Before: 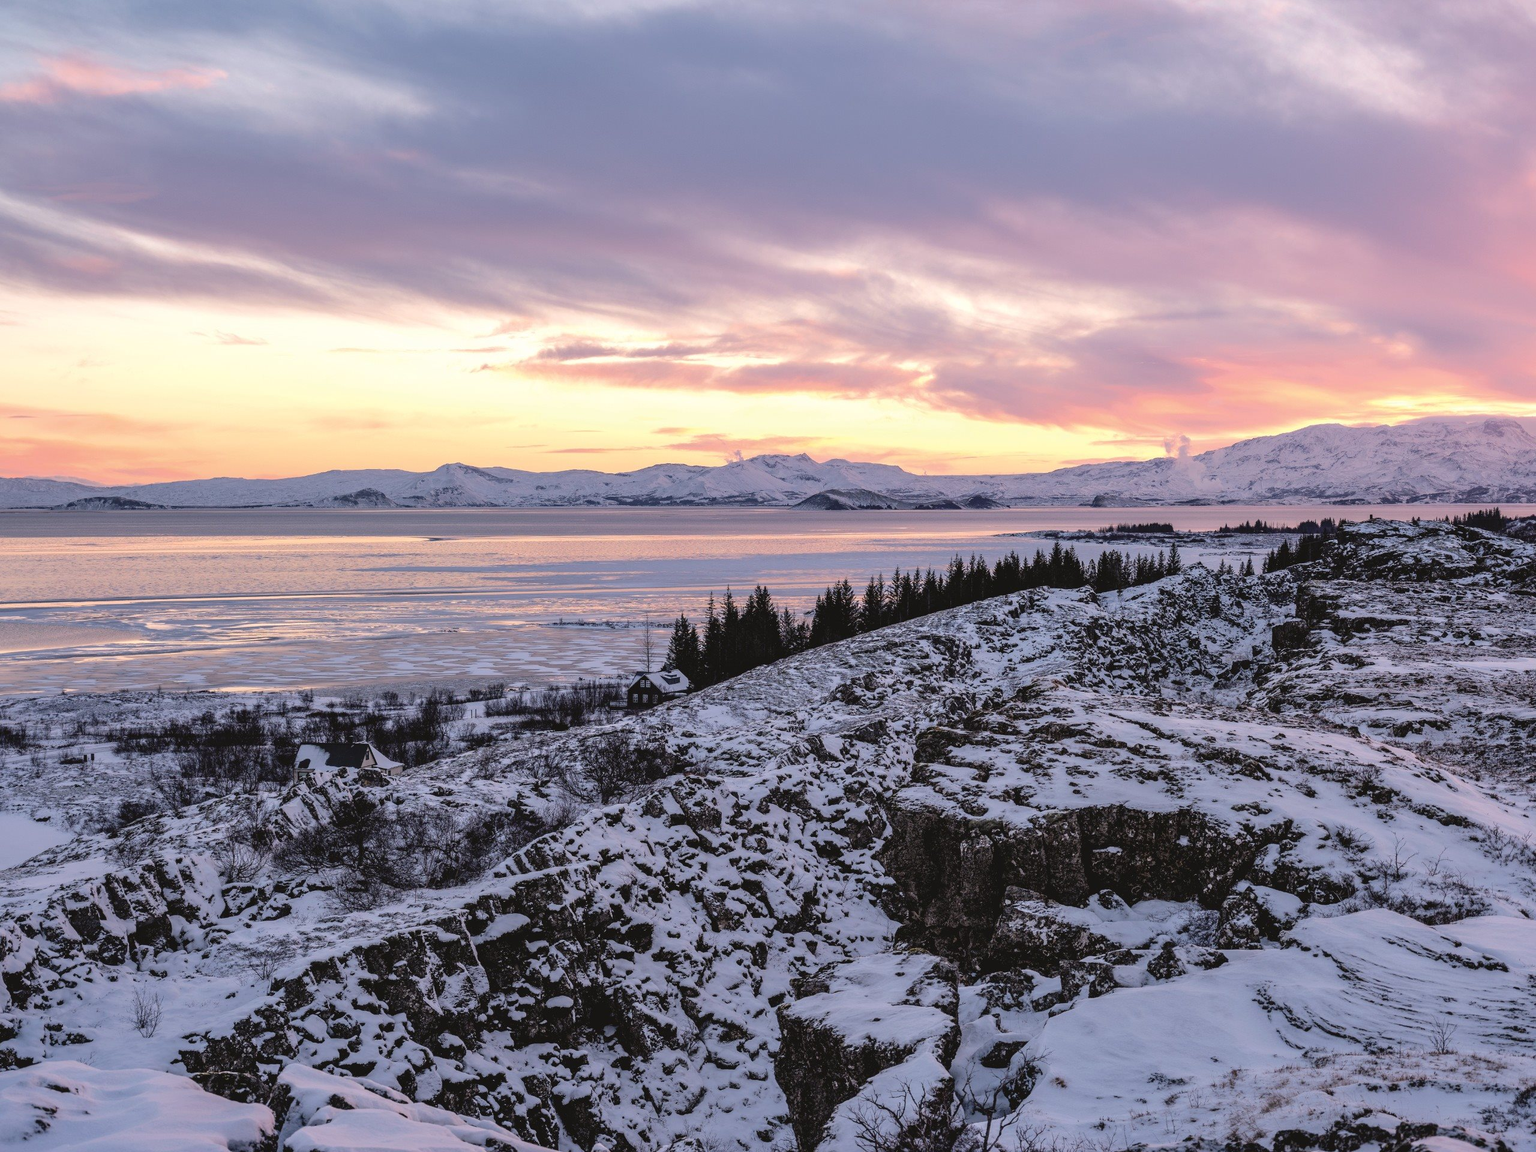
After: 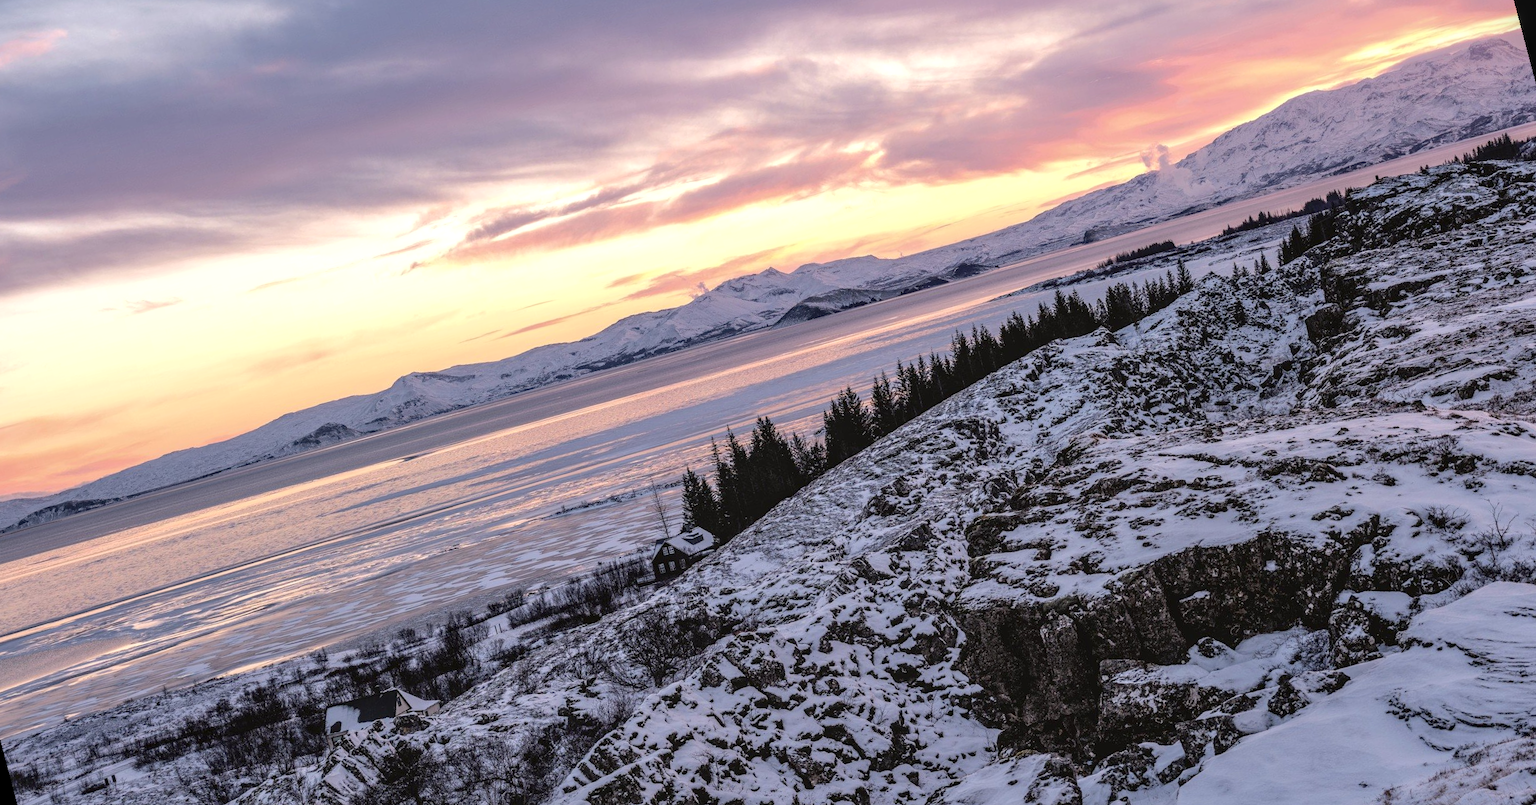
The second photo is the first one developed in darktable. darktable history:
local contrast: on, module defaults
rotate and perspective: rotation -14.8°, crop left 0.1, crop right 0.903, crop top 0.25, crop bottom 0.748
